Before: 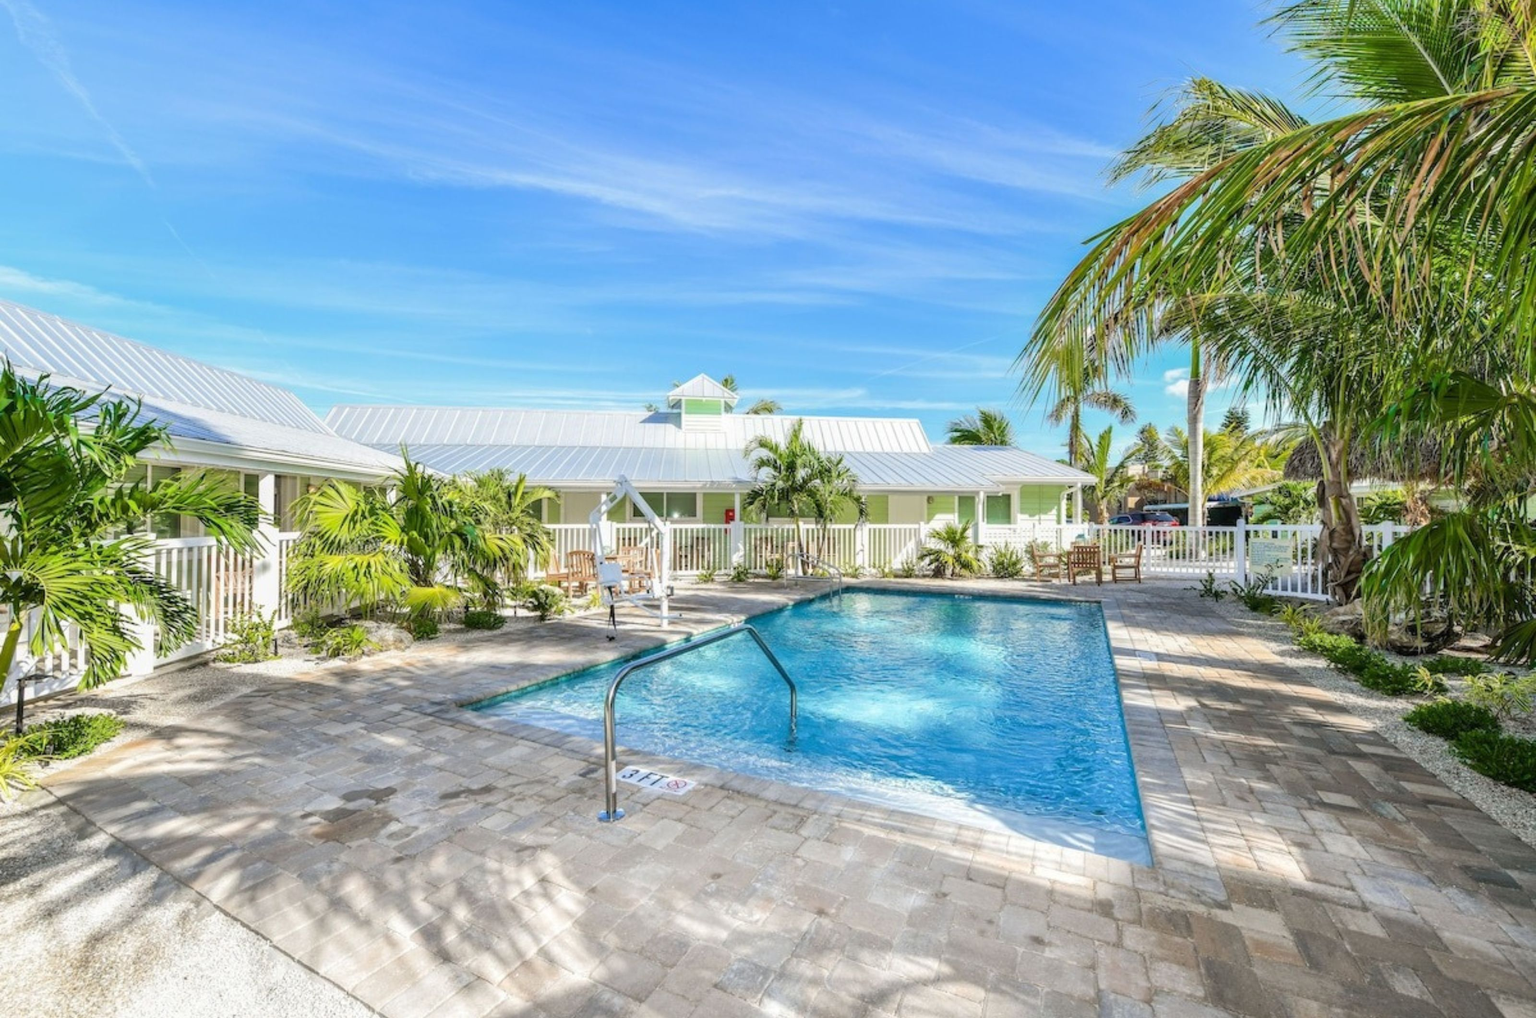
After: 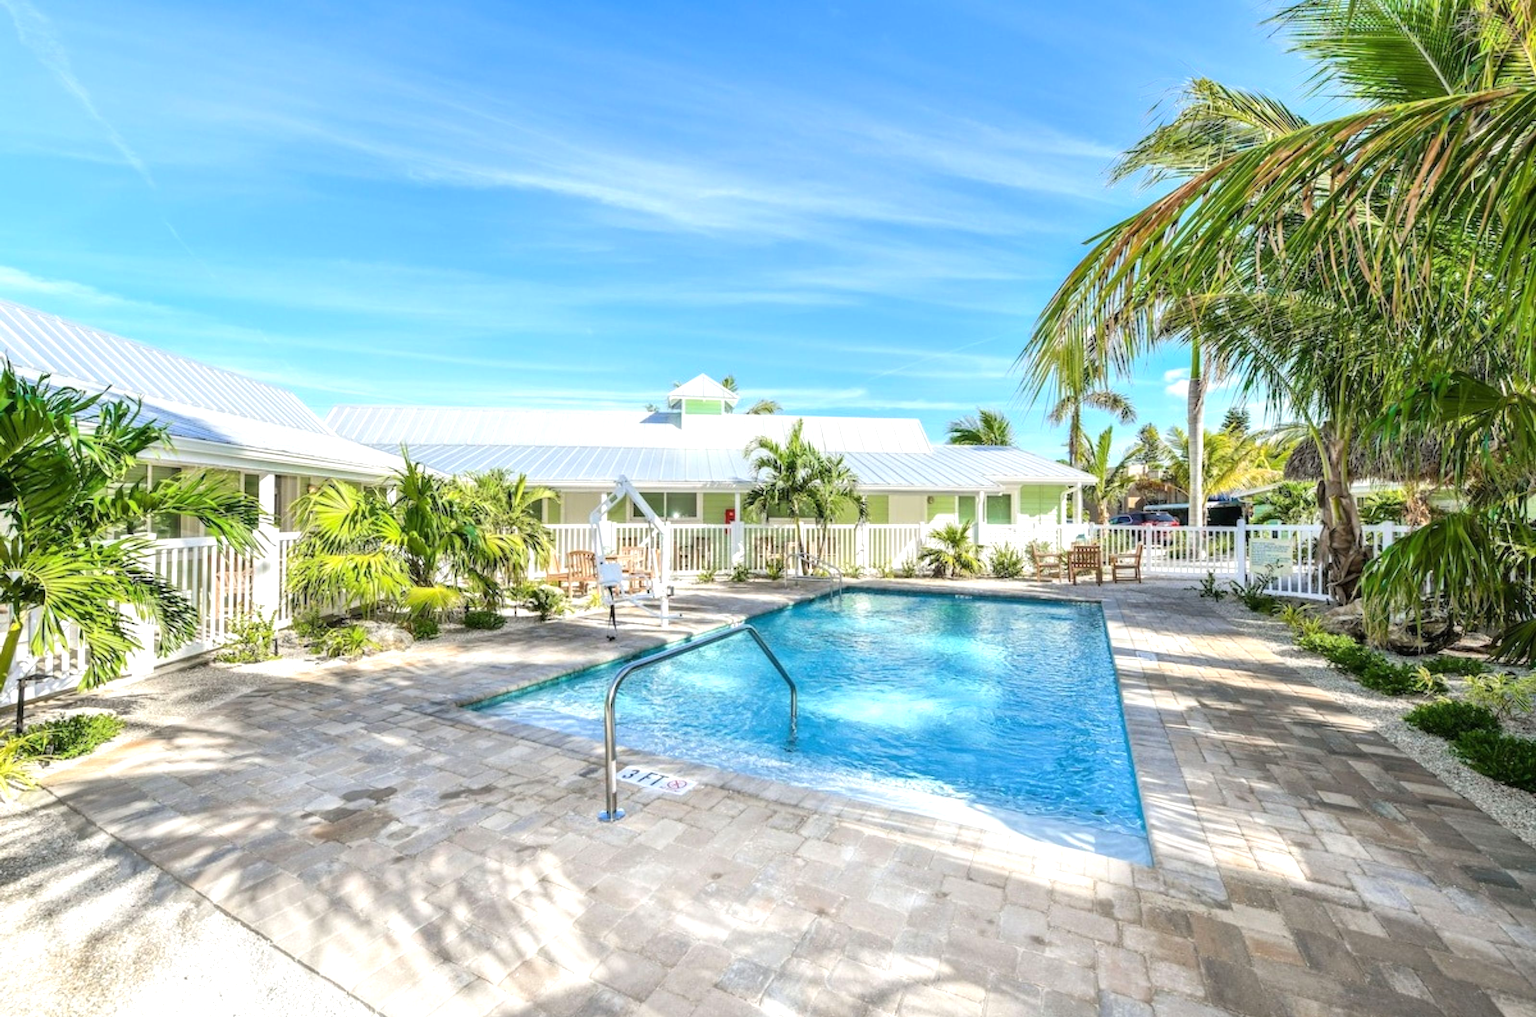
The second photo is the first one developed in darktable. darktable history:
tone equalizer: -8 EV -0.425 EV, -7 EV -0.382 EV, -6 EV -0.299 EV, -5 EV -0.199 EV, -3 EV 0.228 EV, -2 EV 0.314 EV, -1 EV 0.396 EV, +0 EV 0.43 EV
